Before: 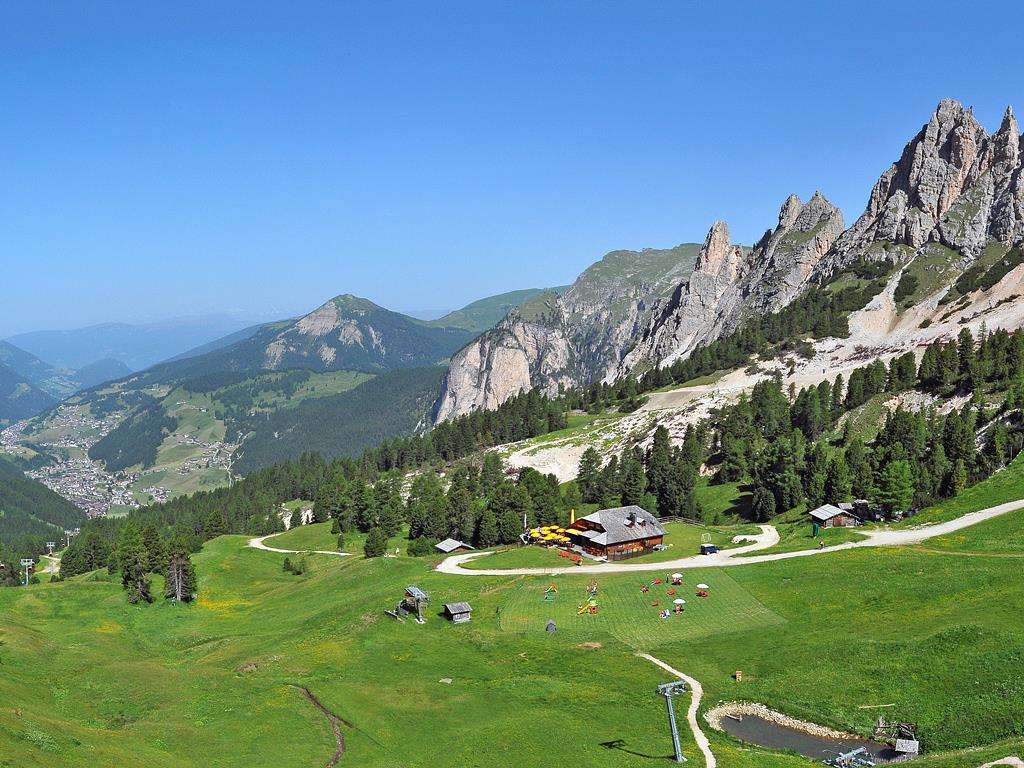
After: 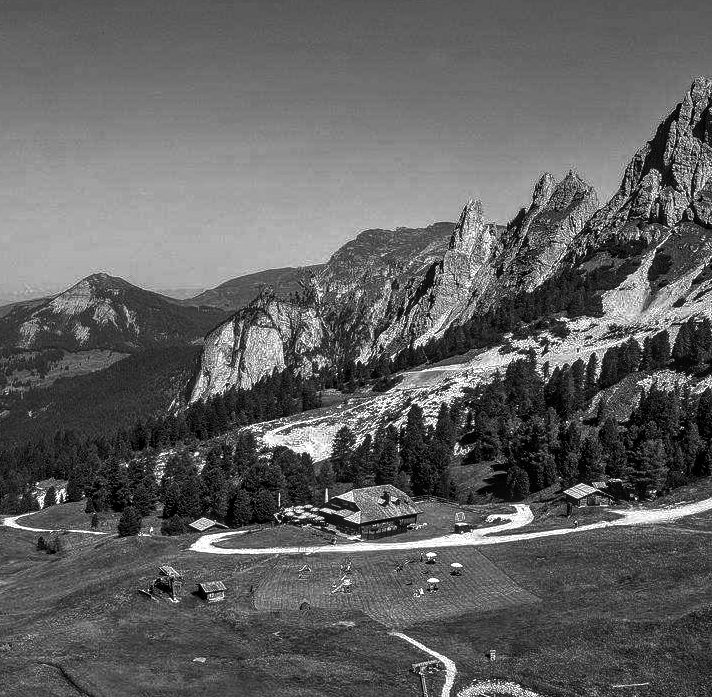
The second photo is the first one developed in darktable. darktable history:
local contrast: highlights 0%, shadows 0%, detail 133%
crop and rotate: left 24.034%, top 2.838%, right 6.406%, bottom 6.299%
exposure: black level correction 0.005, exposure 0.417 EV, compensate highlight preservation false
color zones: curves: ch0 [(0, 0.613) (0.01, 0.613) (0.245, 0.448) (0.498, 0.529) (0.642, 0.665) (0.879, 0.777) (0.99, 0.613)]; ch1 [(0, 0.272) (0.219, 0.127) (0.724, 0.346)]
contrast brightness saturation: contrast -0.03, brightness -0.59, saturation -1
